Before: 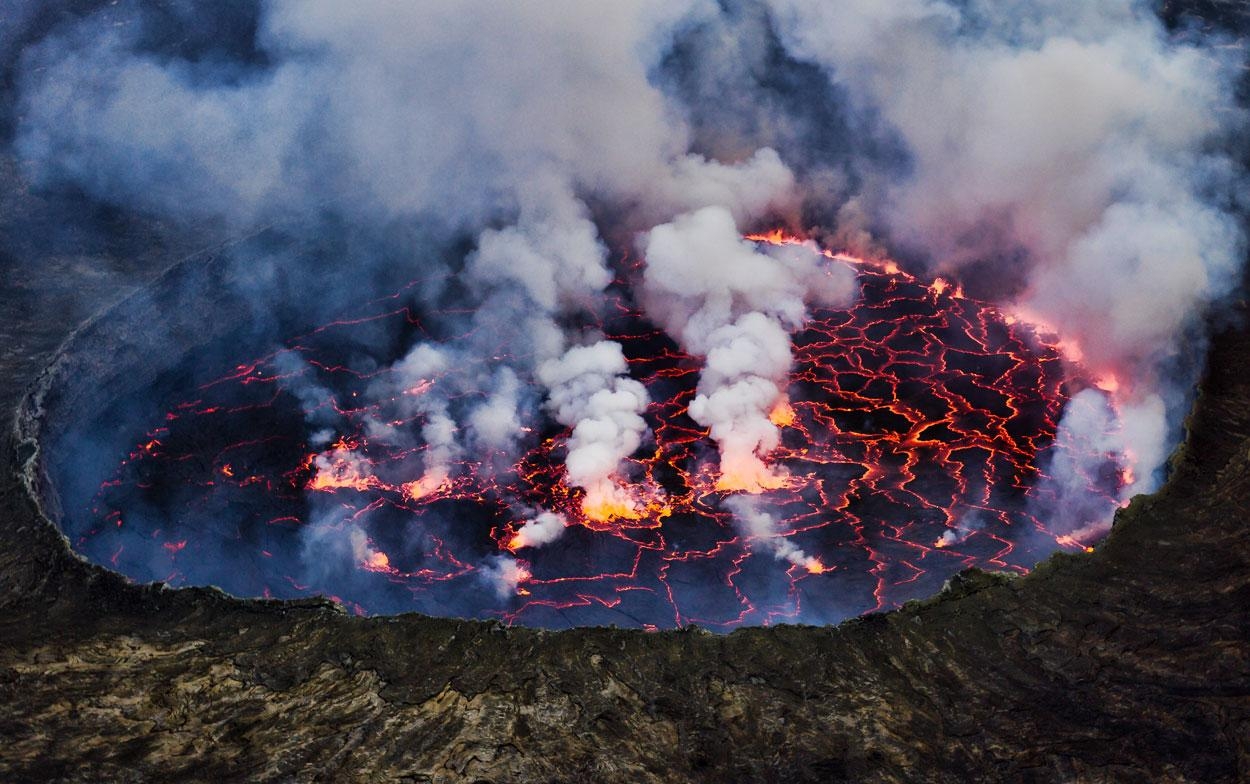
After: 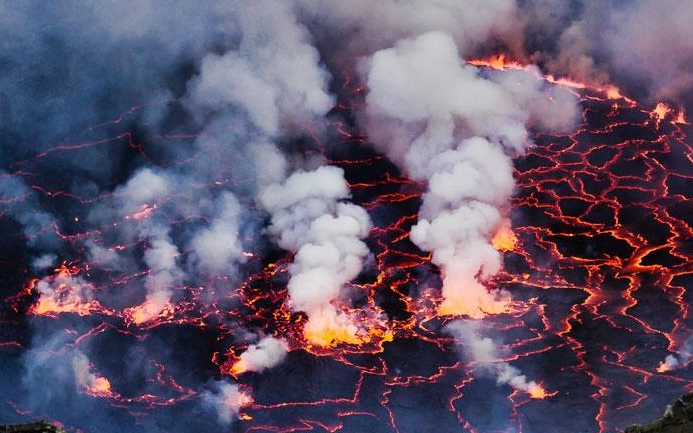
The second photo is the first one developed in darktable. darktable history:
crop and rotate: left 22.292%, top 22.342%, right 22.252%, bottom 22.304%
